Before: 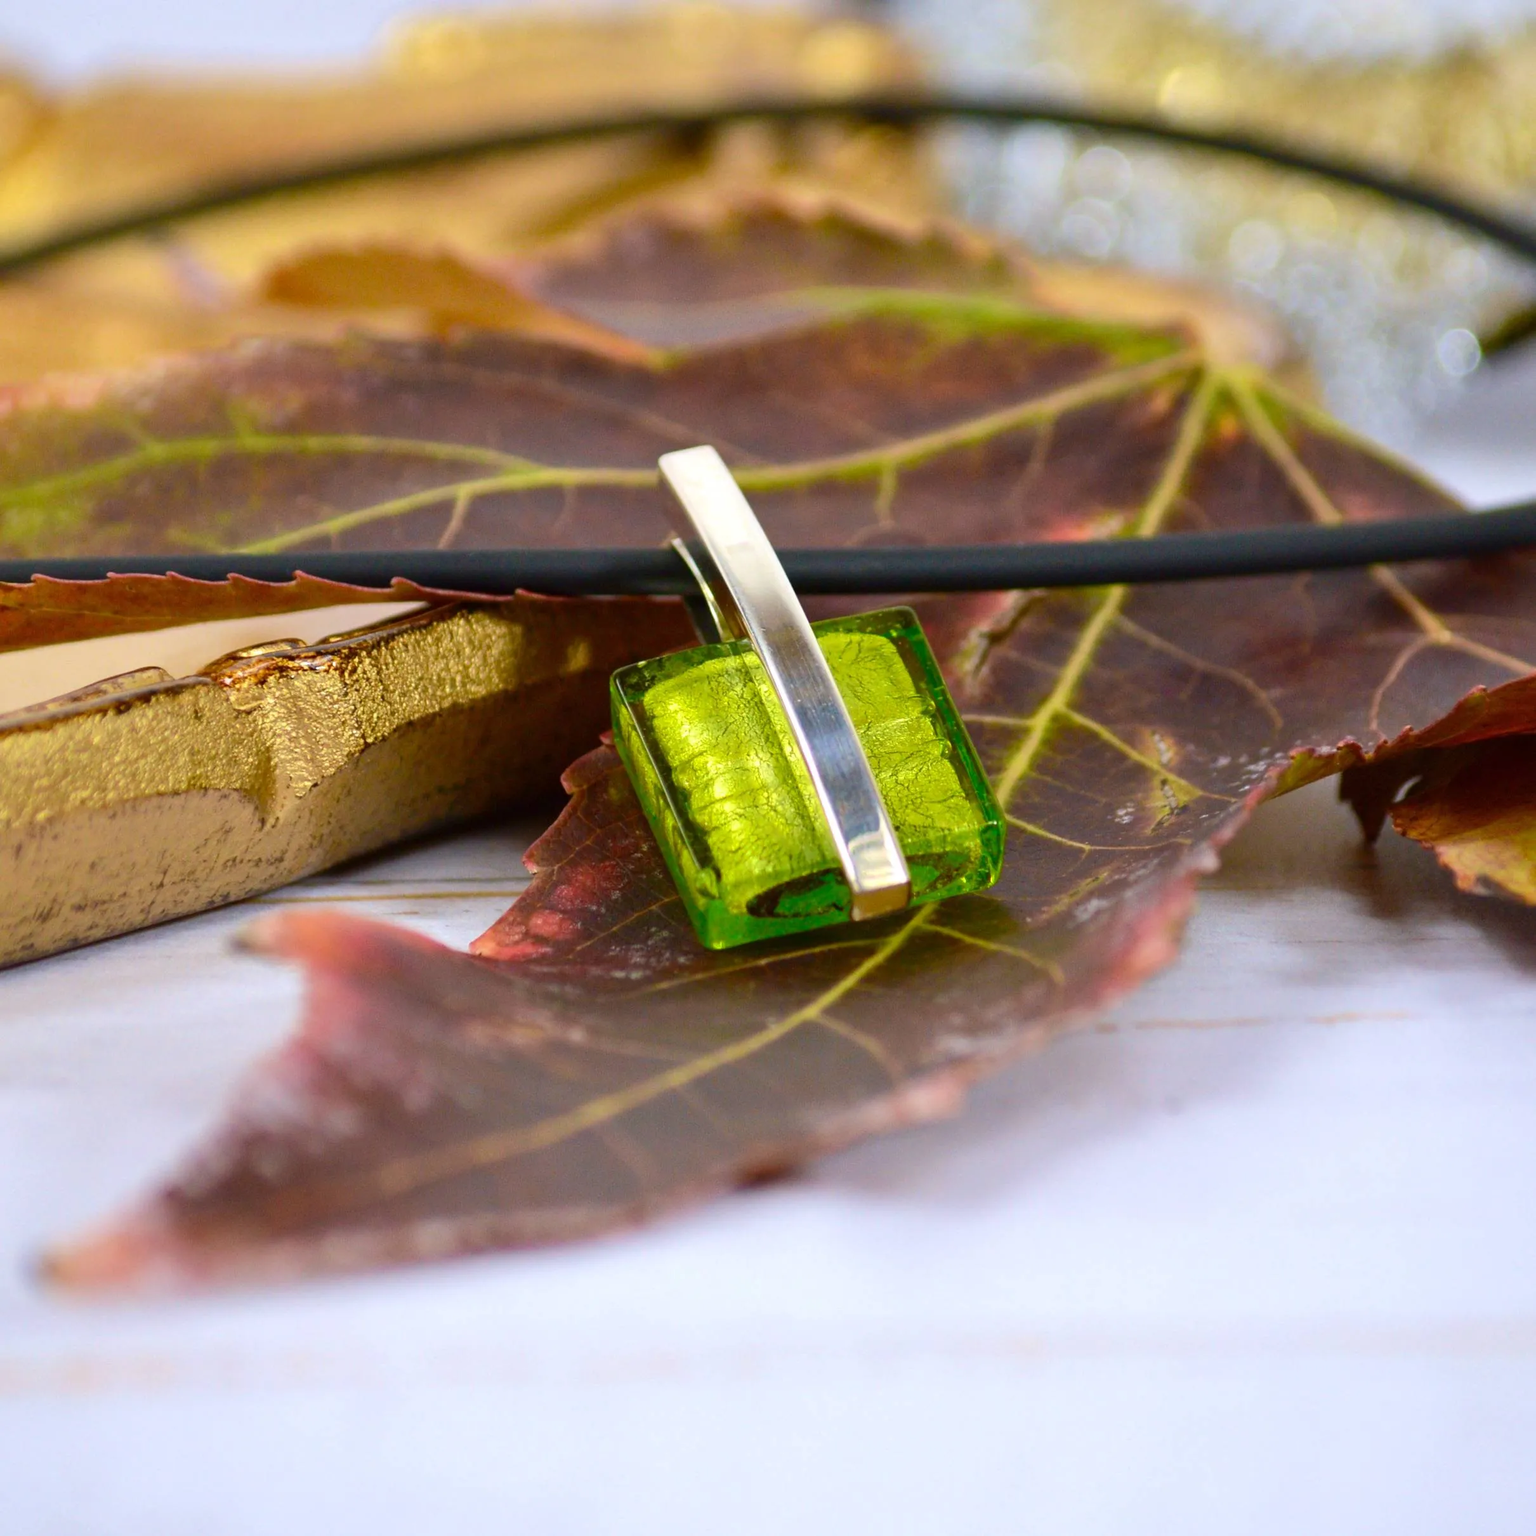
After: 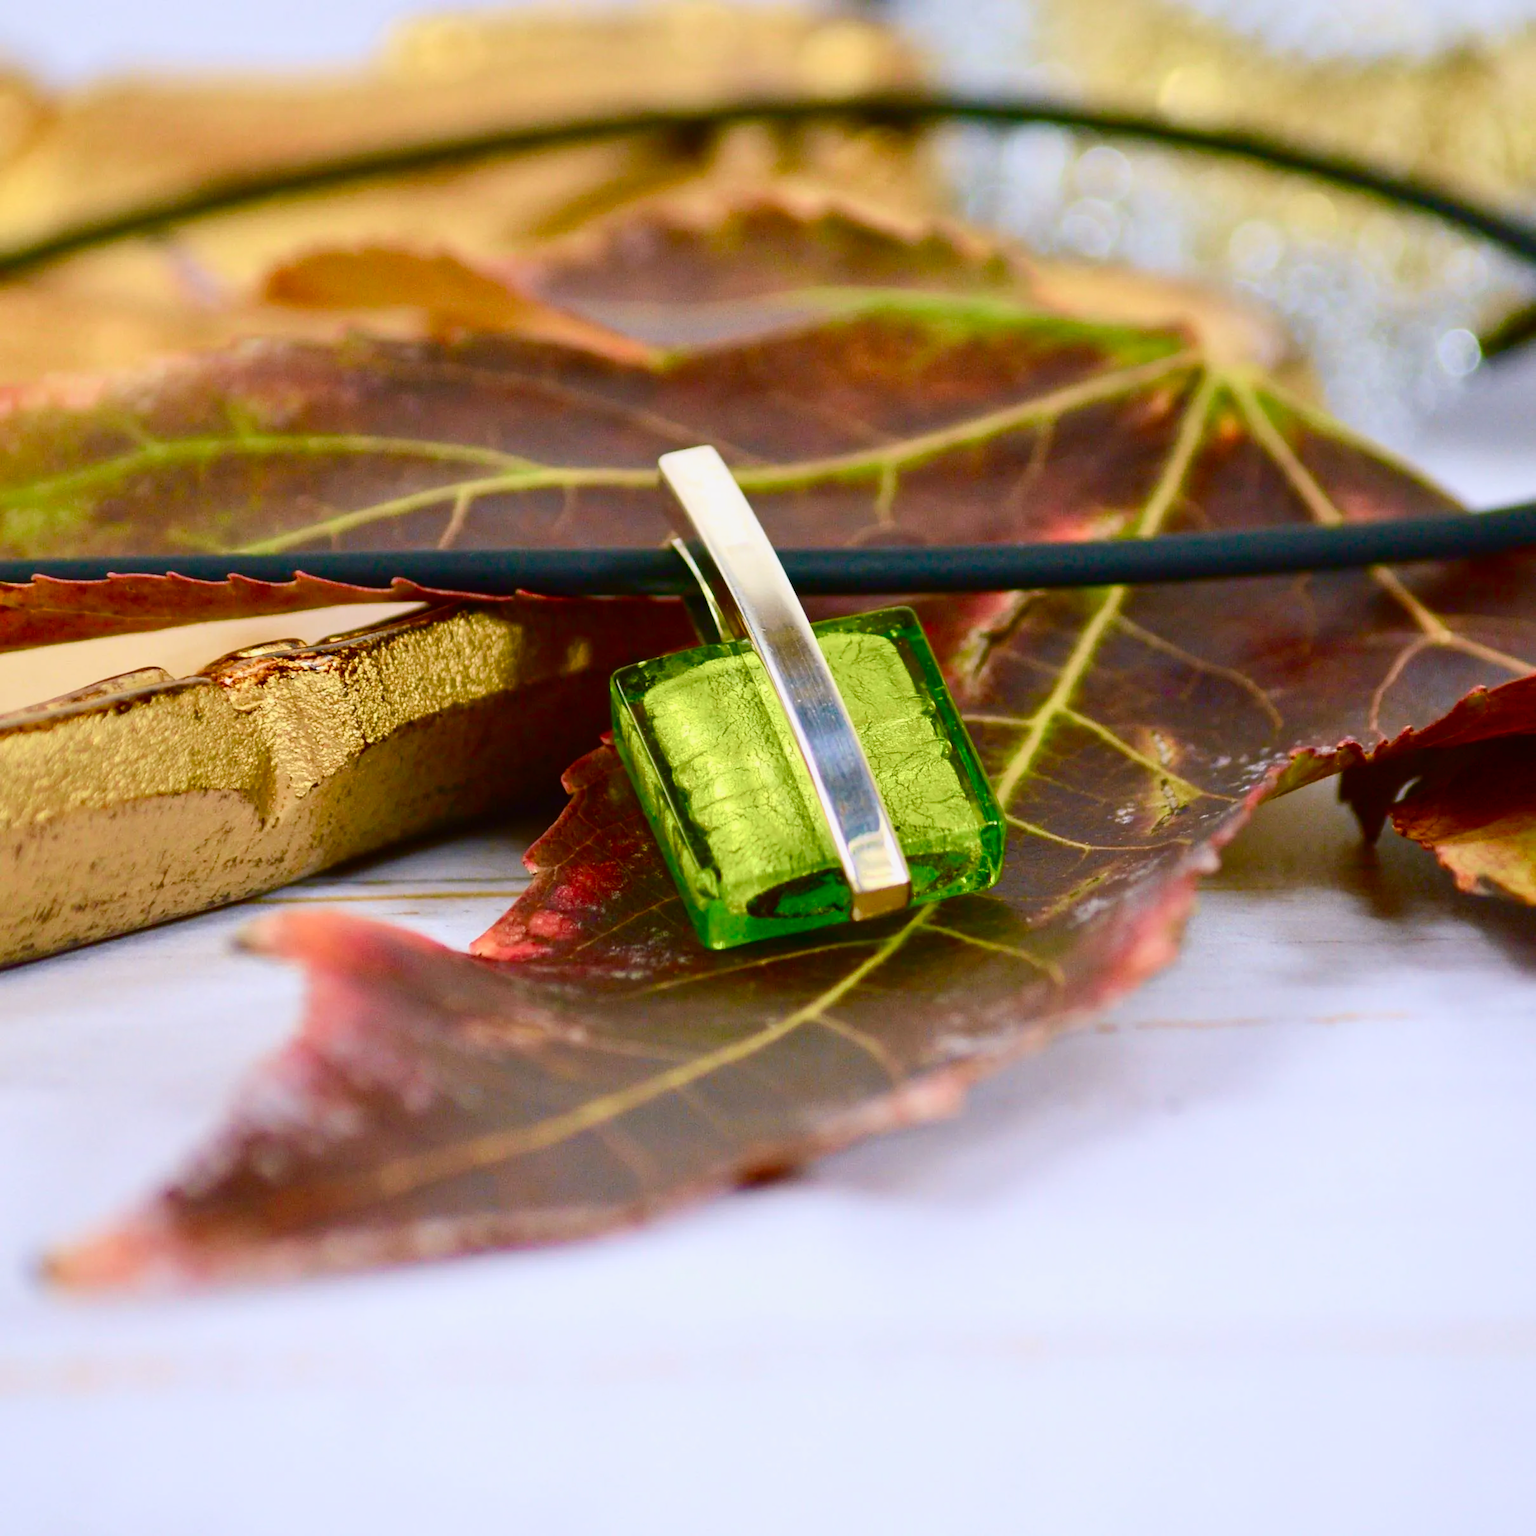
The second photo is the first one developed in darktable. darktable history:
color balance rgb: shadows lift › luminance -8.12%, shadows lift › chroma 2.346%, shadows lift › hue 162.47°, perceptual saturation grading › global saturation 20%, perceptual saturation grading › highlights -49.223%, perceptual saturation grading › shadows 25.444%
tone curve: curves: ch0 [(0, 0.011) (0.139, 0.106) (0.295, 0.271) (0.499, 0.523) (0.739, 0.782) (0.857, 0.879) (1, 0.967)]; ch1 [(0, 0) (0.272, 0.249) (0.39, 0.379) (0.469, 0.456) (0.495, 0.497) (0.524, 0.53) (0.588, 0.62) (0.725, 0.779) (1, 1)]; ch2 [(0, 0) (0.125, 0.089) (0.35, 0.317) (0.437, 0.42) (0.502, 0.499) (0.533, 0.553) (0.599, 0.638) (1, 1)], color space Lab, independent channels, preserve colors none
